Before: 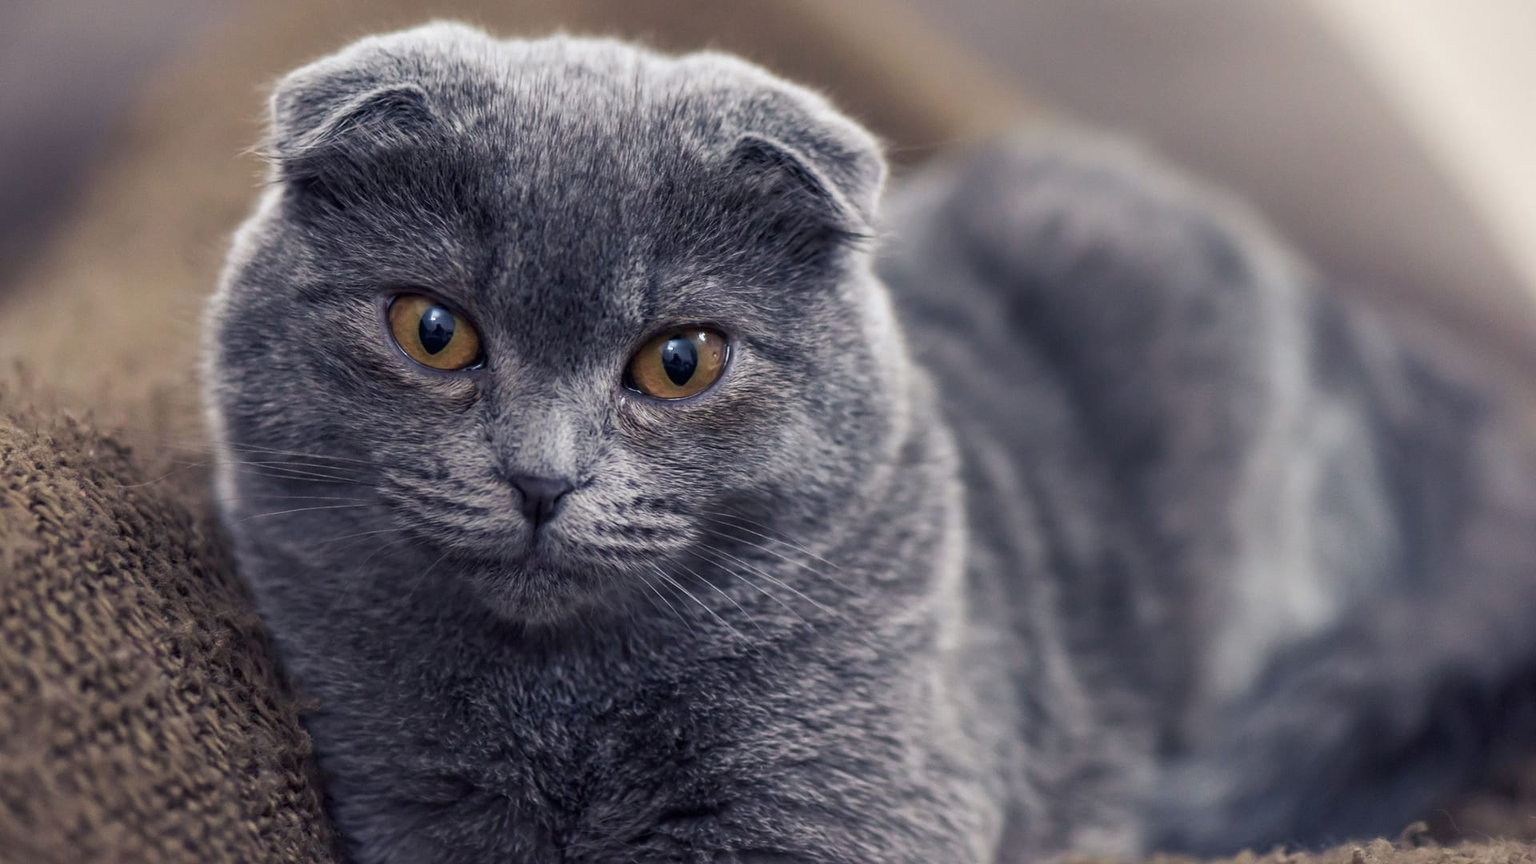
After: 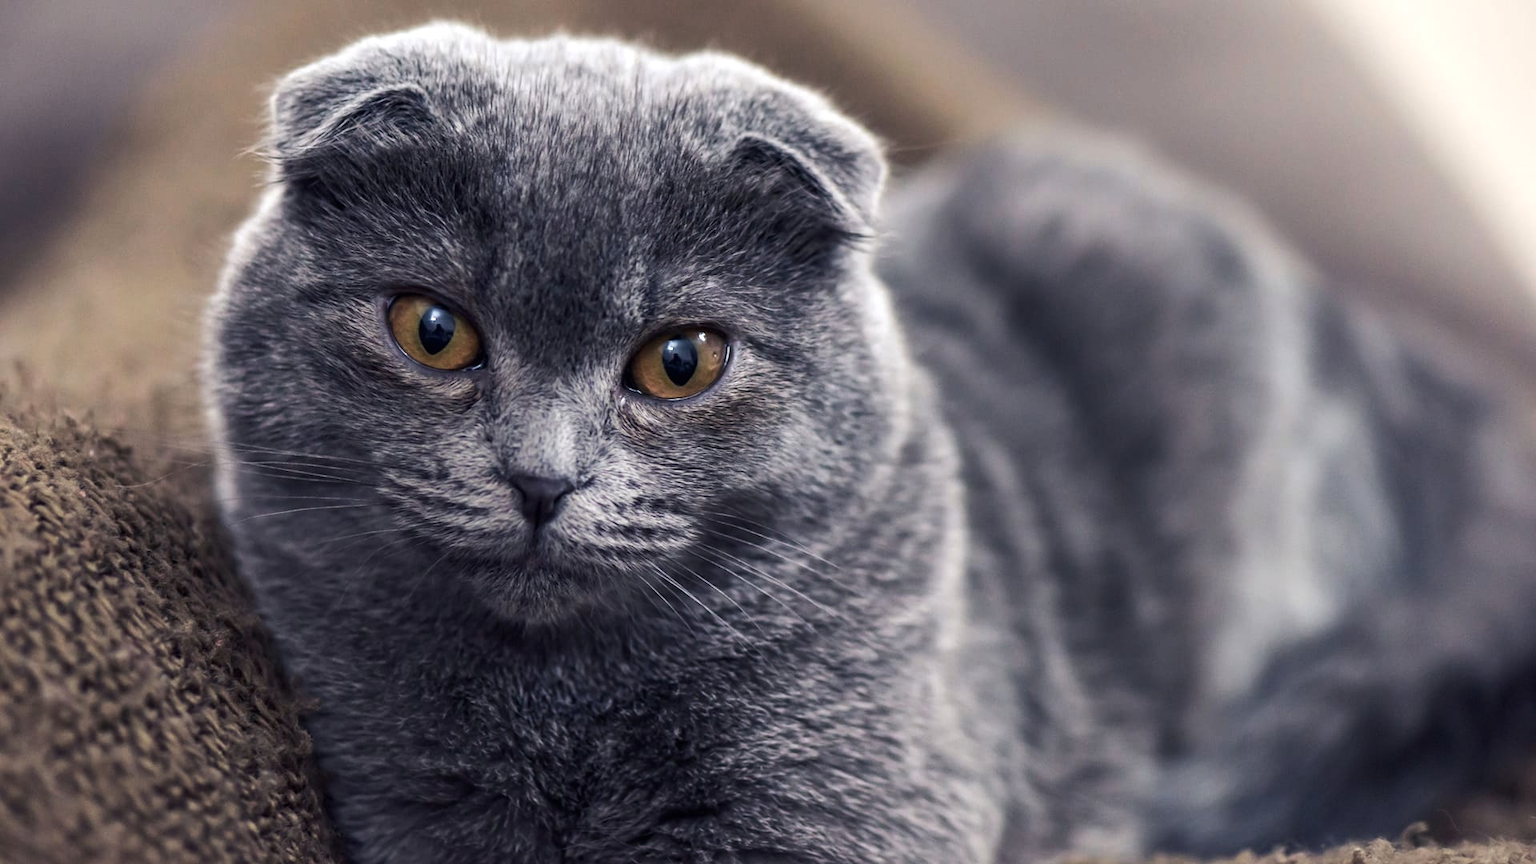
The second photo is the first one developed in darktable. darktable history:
tone equalizer: -8 EV -0.443 EV, -7 EV -0.42 EV, -6 EV -0.371 EV, -5 EV -0.26 EV, -3 EV 0.242 EV, -2 EV 0.328 EV, -1 EV 0.383 EV, +0 EV 0.39 EV, edges refinement/feathering 500, mask exposure compensation -1.57 EV, preserve details no
